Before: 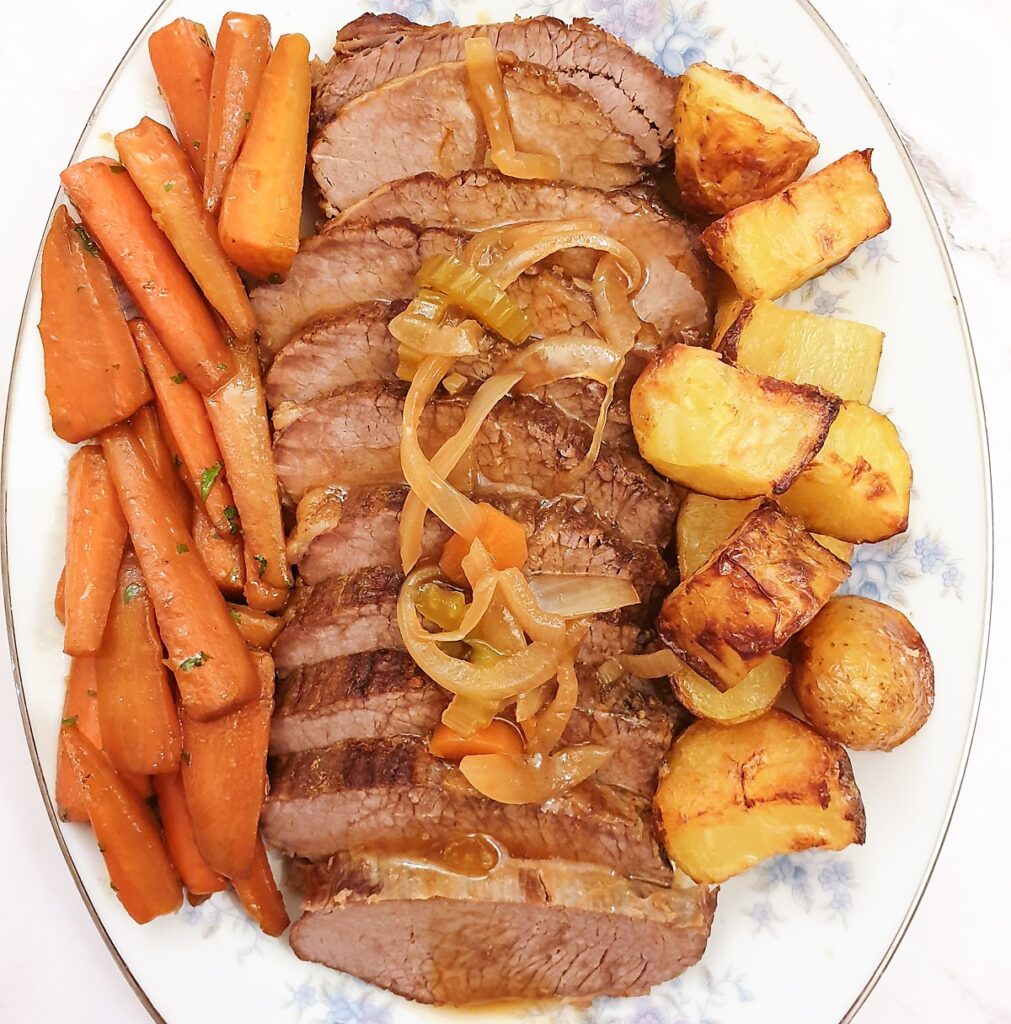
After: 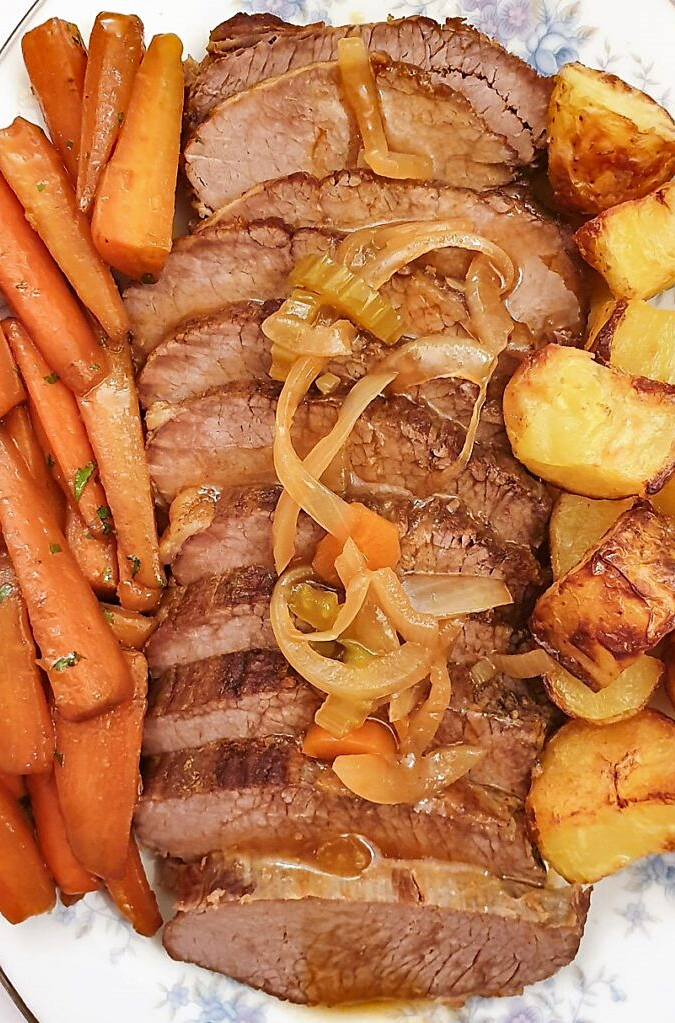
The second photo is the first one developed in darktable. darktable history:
crop and rotate: left 12.719%, right 20.507%
tone equalizer: edges refinement/feathering 500, mask exposure compensation -1.57 EV, preserve details guided filter
shadows and highlights: low approximation 0.01, soften with gaussian
sharpen: amount 0.204
